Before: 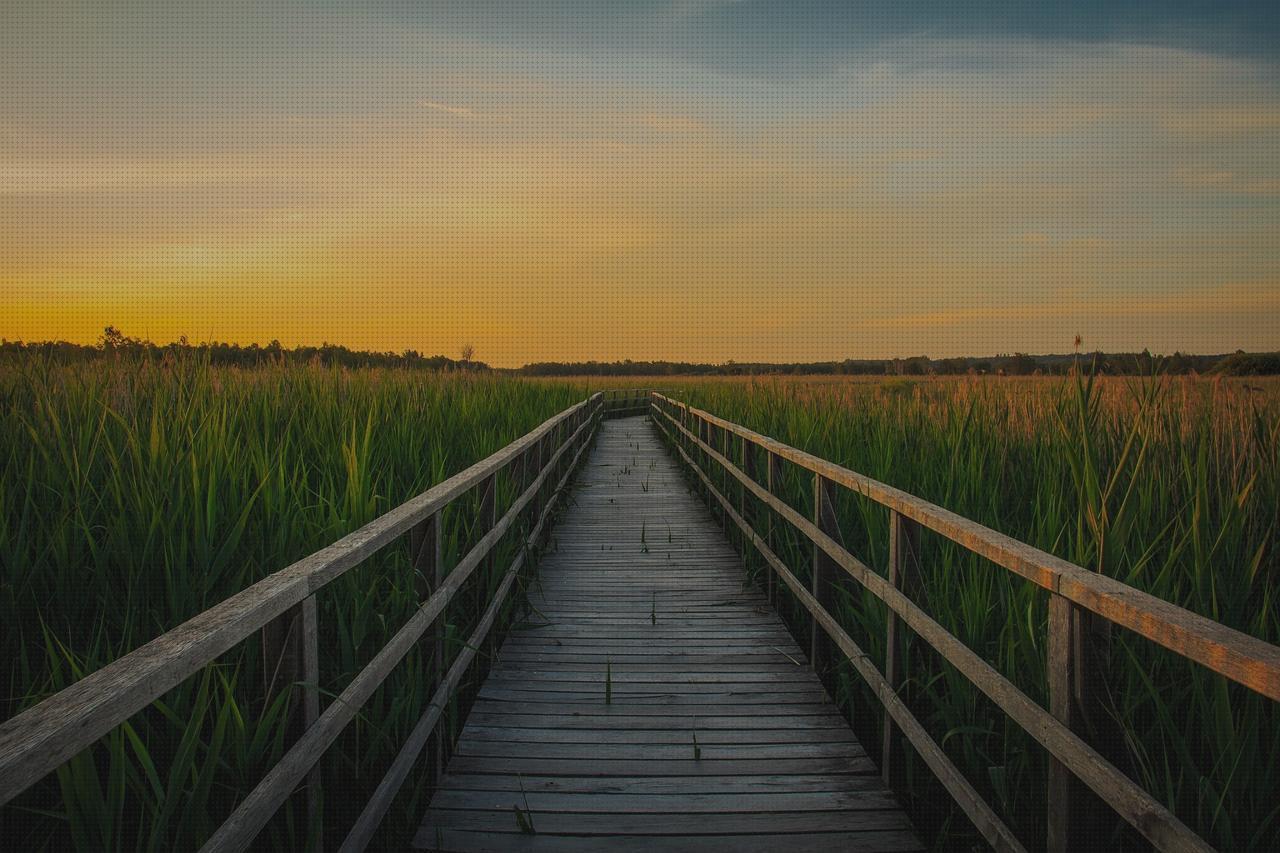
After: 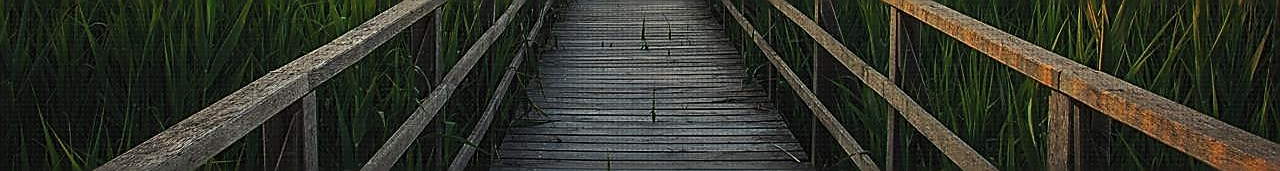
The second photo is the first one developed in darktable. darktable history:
crop and rotate: top 58.989%, bottom 20.882%
tone curve: curves: ch0 [(0, 0) (0.131, 0.116) (0.316, 0.345) (0.501, 0.584) (0.629, 0.732) (0.812, 0.888) (1, 0.974)]; ch1 [(0, 0) (0.366, 0.367) (0.475, 0.453) (0.494, 0.497) (0.504, 0.503) (0.553, 0.584) (1, 1)]; ch2 [(0, 0) (0.333, 0.346) (0.375, 0.375) (0.424, 0.43) (0.476, 0.492) (0.502, 0.501) (0.533, 0.556) (0.566, 0.599) (0.614, 0.653) (1, 1)], color space Lab, linked channels, preserve colors none
sharpen: radius 1.73, amount 1.3
